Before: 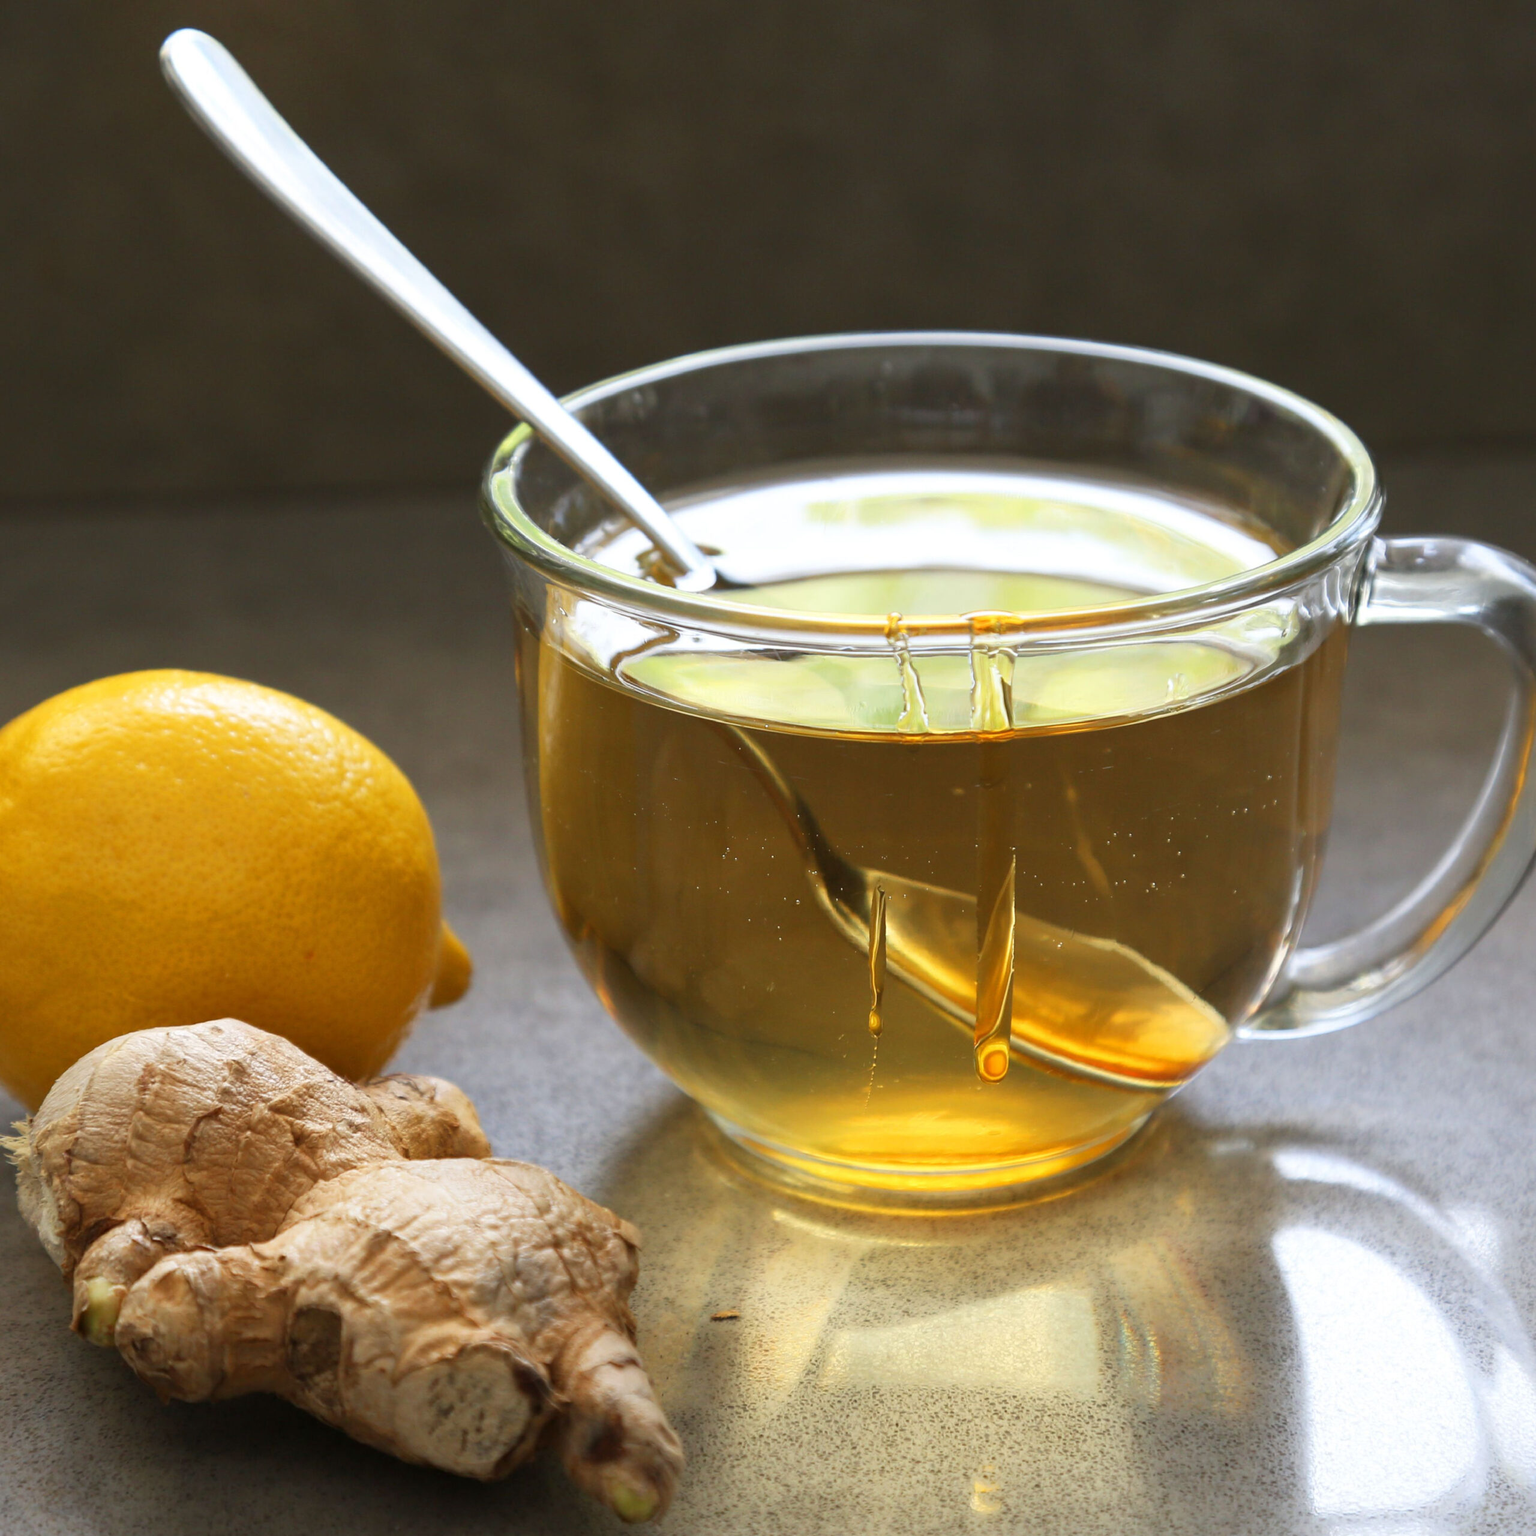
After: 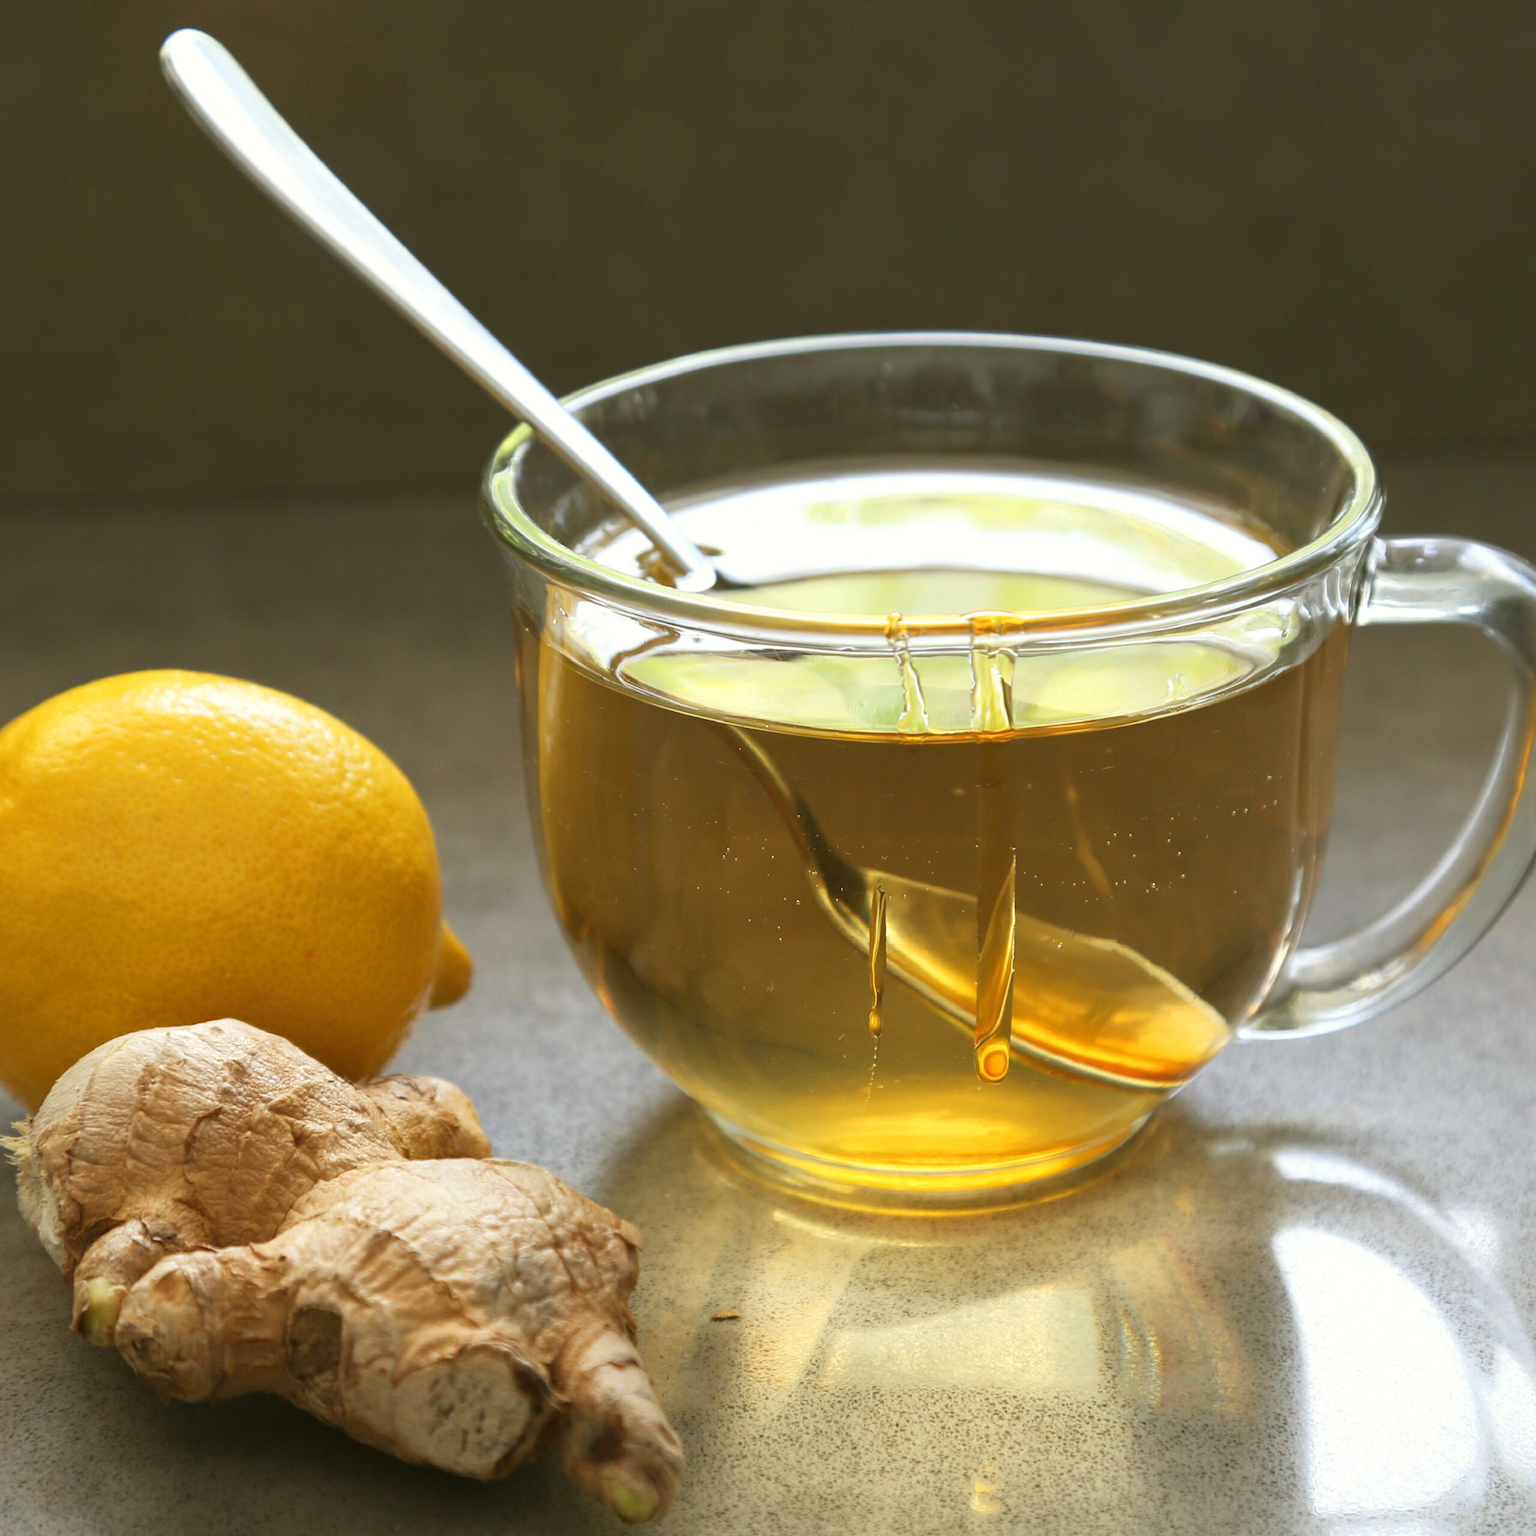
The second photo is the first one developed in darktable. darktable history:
color balance: mode lift, gamma, gain (sRGB), lift [1.04, 1, 1, 0.97], gamma [1.01, 1, 1, 0.97], gain [0.96, 1, 1, 0.97]
exposure: exposure 0.2 EV, compensate highlight preservation false
